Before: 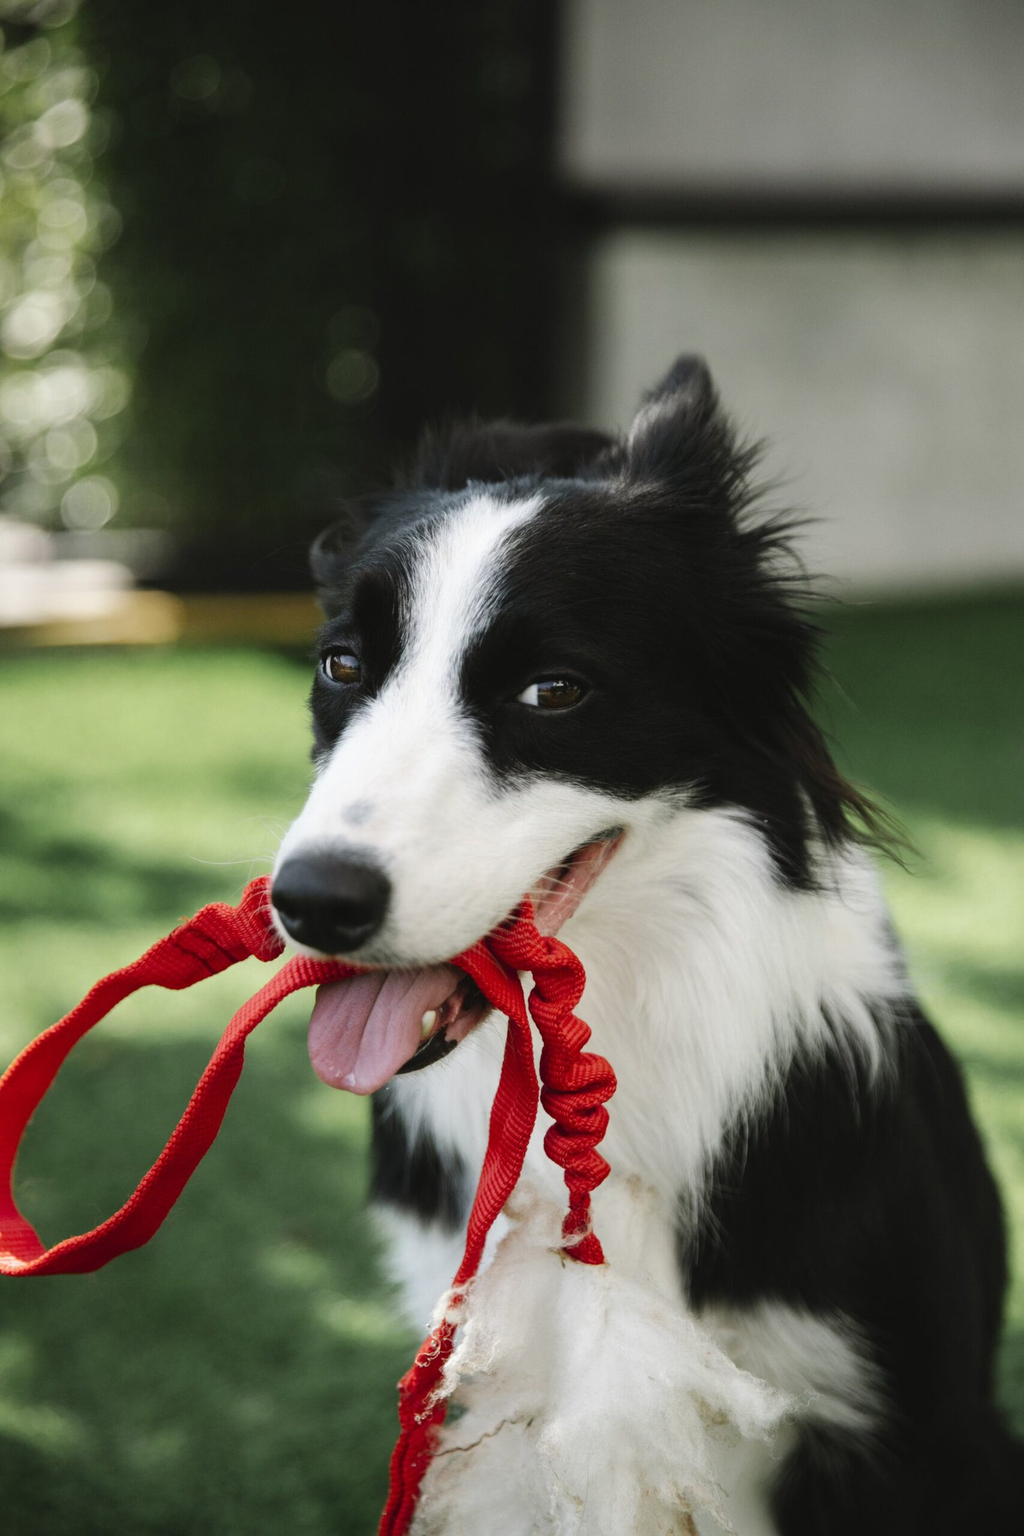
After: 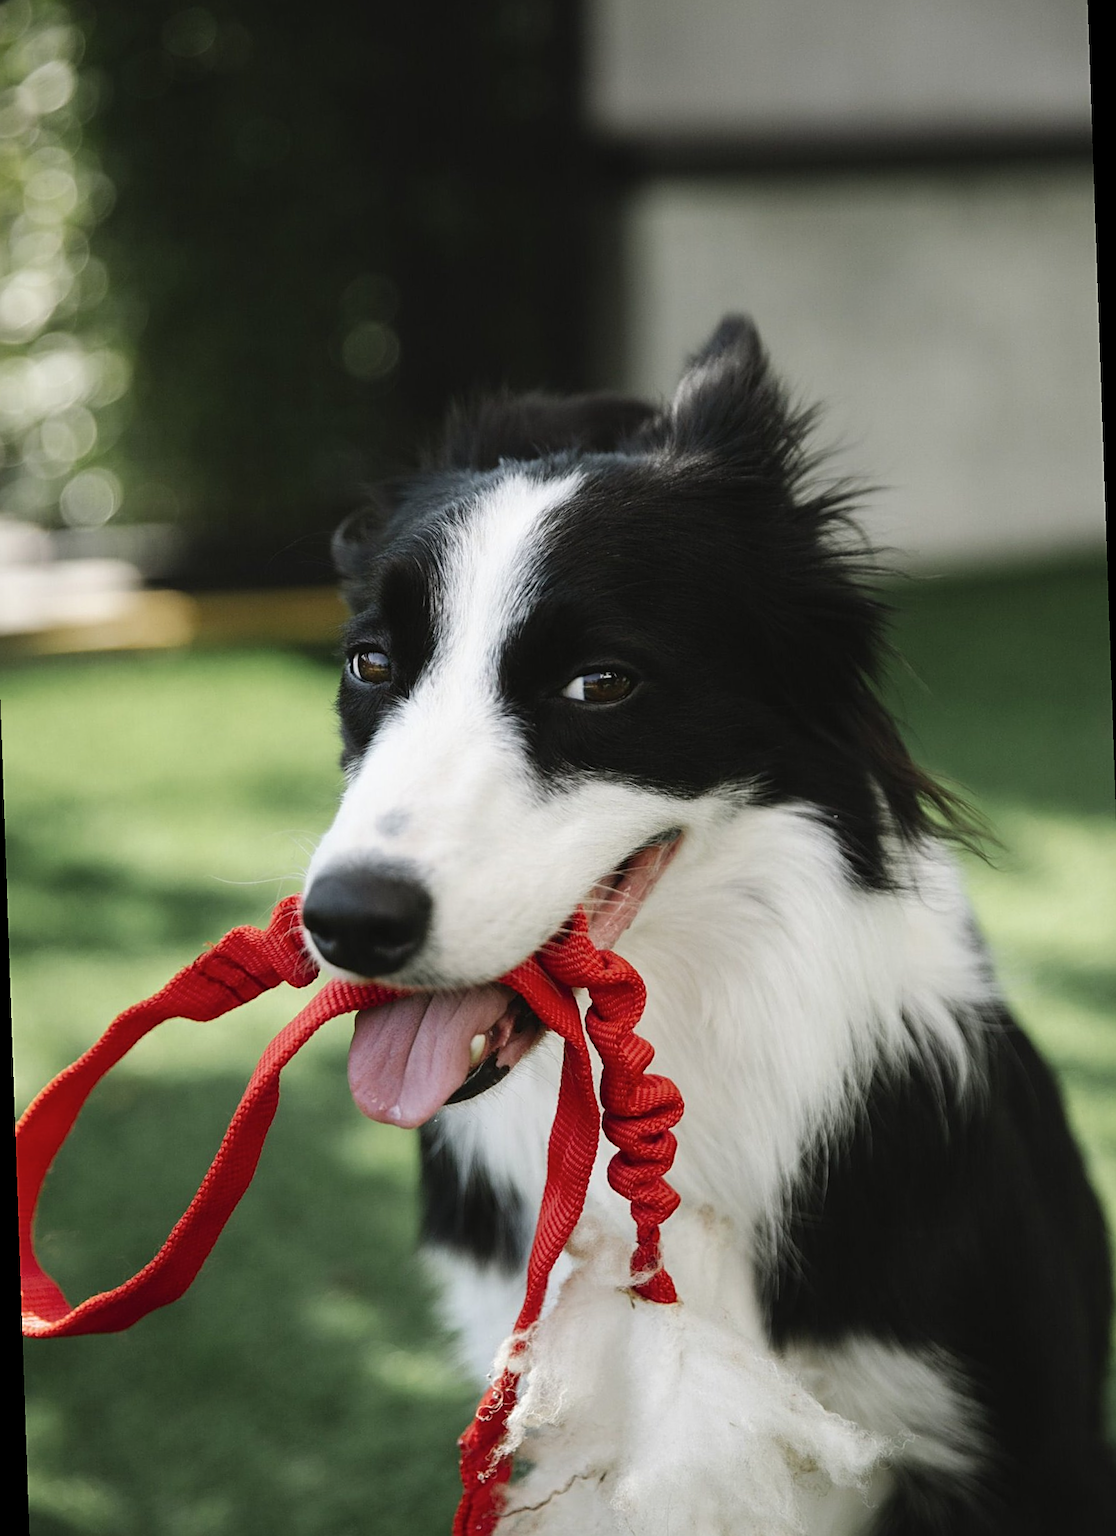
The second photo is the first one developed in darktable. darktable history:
sharpen: on, module defaults
contrast brightness saturation: contrast 0.01, saturation -0.05
rotate and perspective: rotation -2°, crop left 0.022, crop right 0.978, crop top 0.049, crop bottom 0.951
